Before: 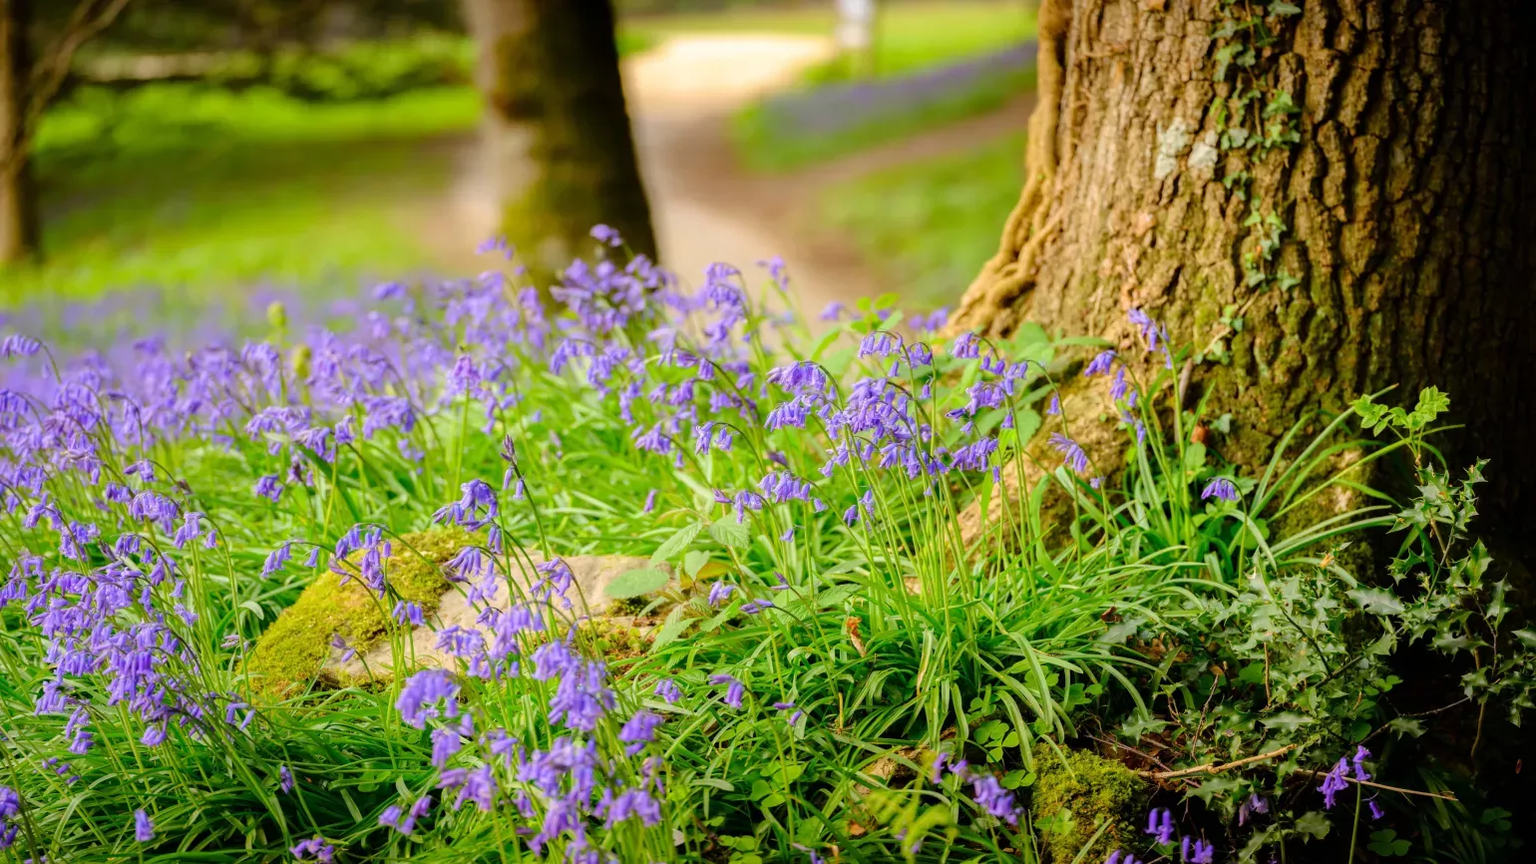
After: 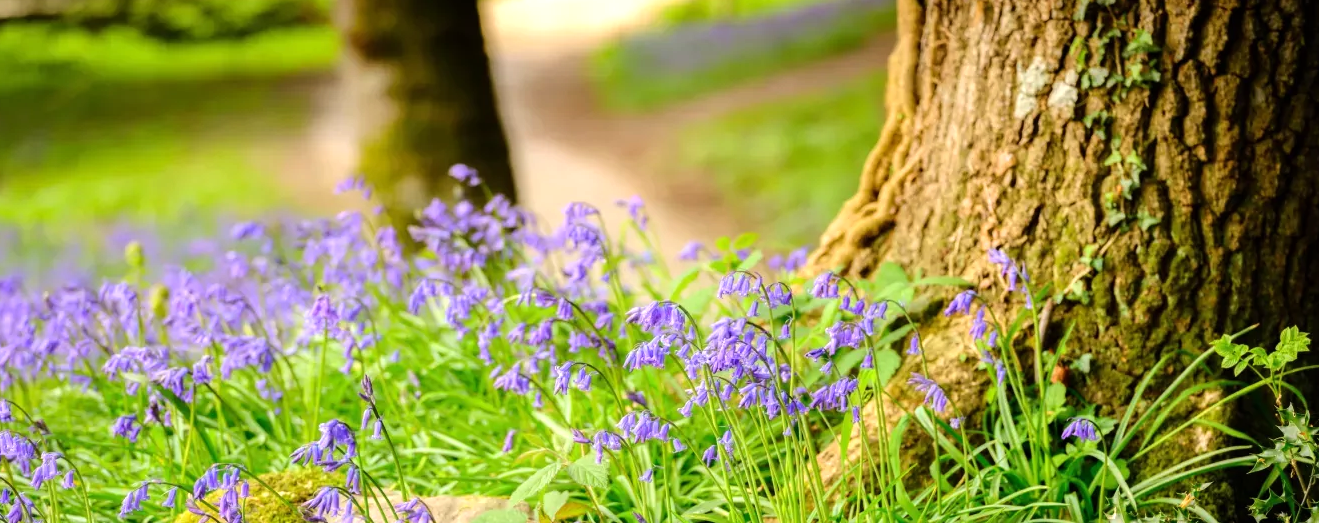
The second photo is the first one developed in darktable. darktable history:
tone equalizer: -8 EV -0.417 EV, -7 EV -0.389 EV, -6 EV -0.333 EV, -5 EV -0.222 EV, -3 EV 0.222 EV, -2 EV 0.333 EV, -1 EV 0.389 EV, +0 EV 0.417 EV, edges refinement/feathering 500, mask exposure compensation -1.57 EV, preserve details no
crop and rotate: left 9.345%, top 7.22%, right 4.982%, bottom 32.331%
